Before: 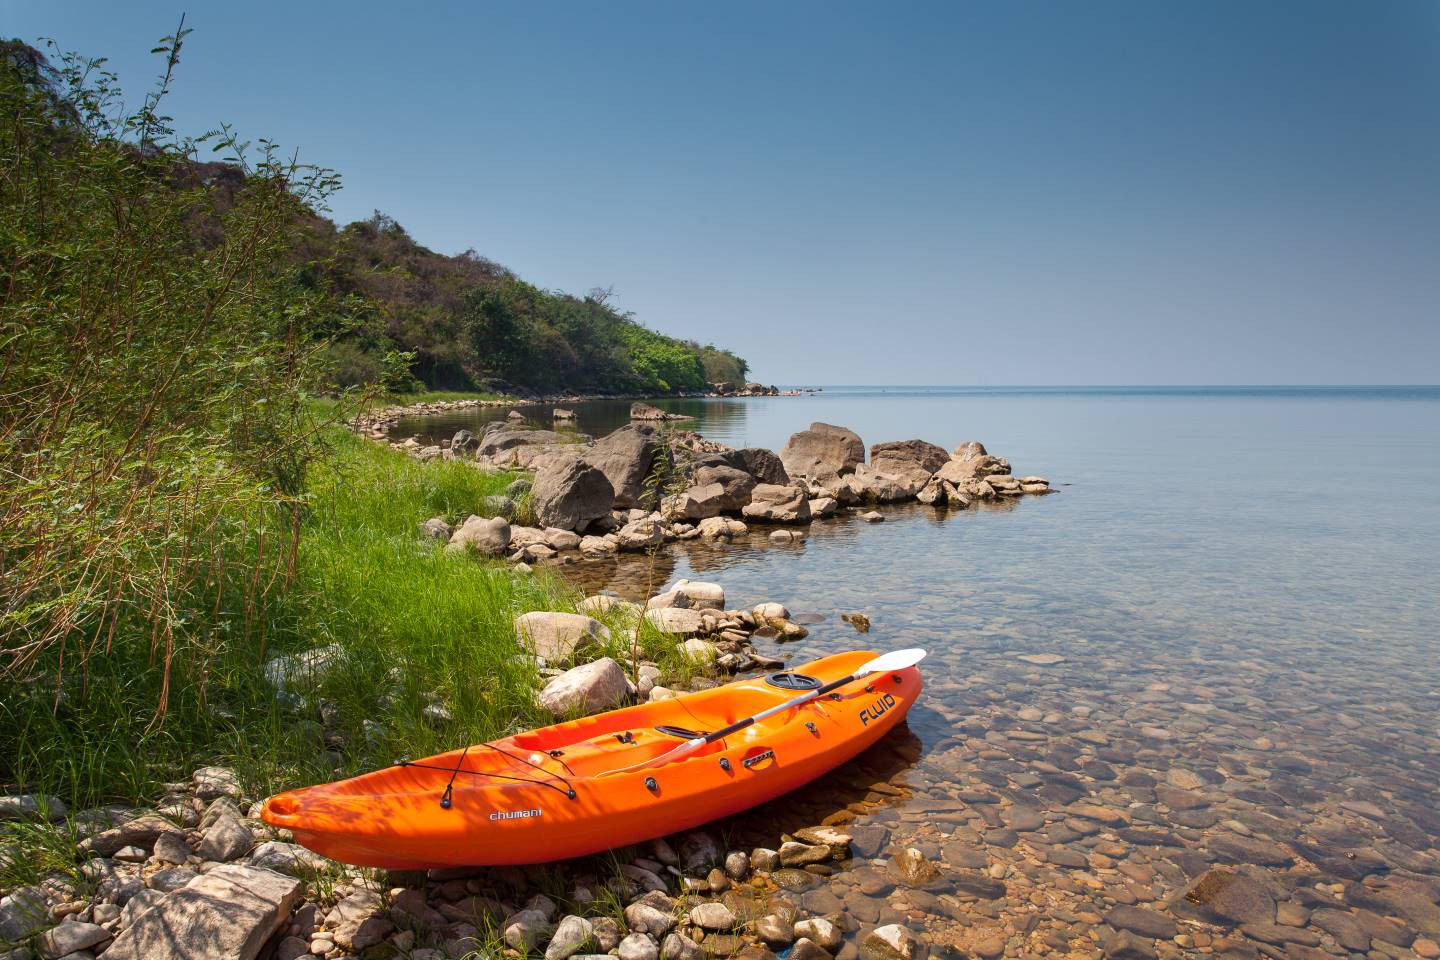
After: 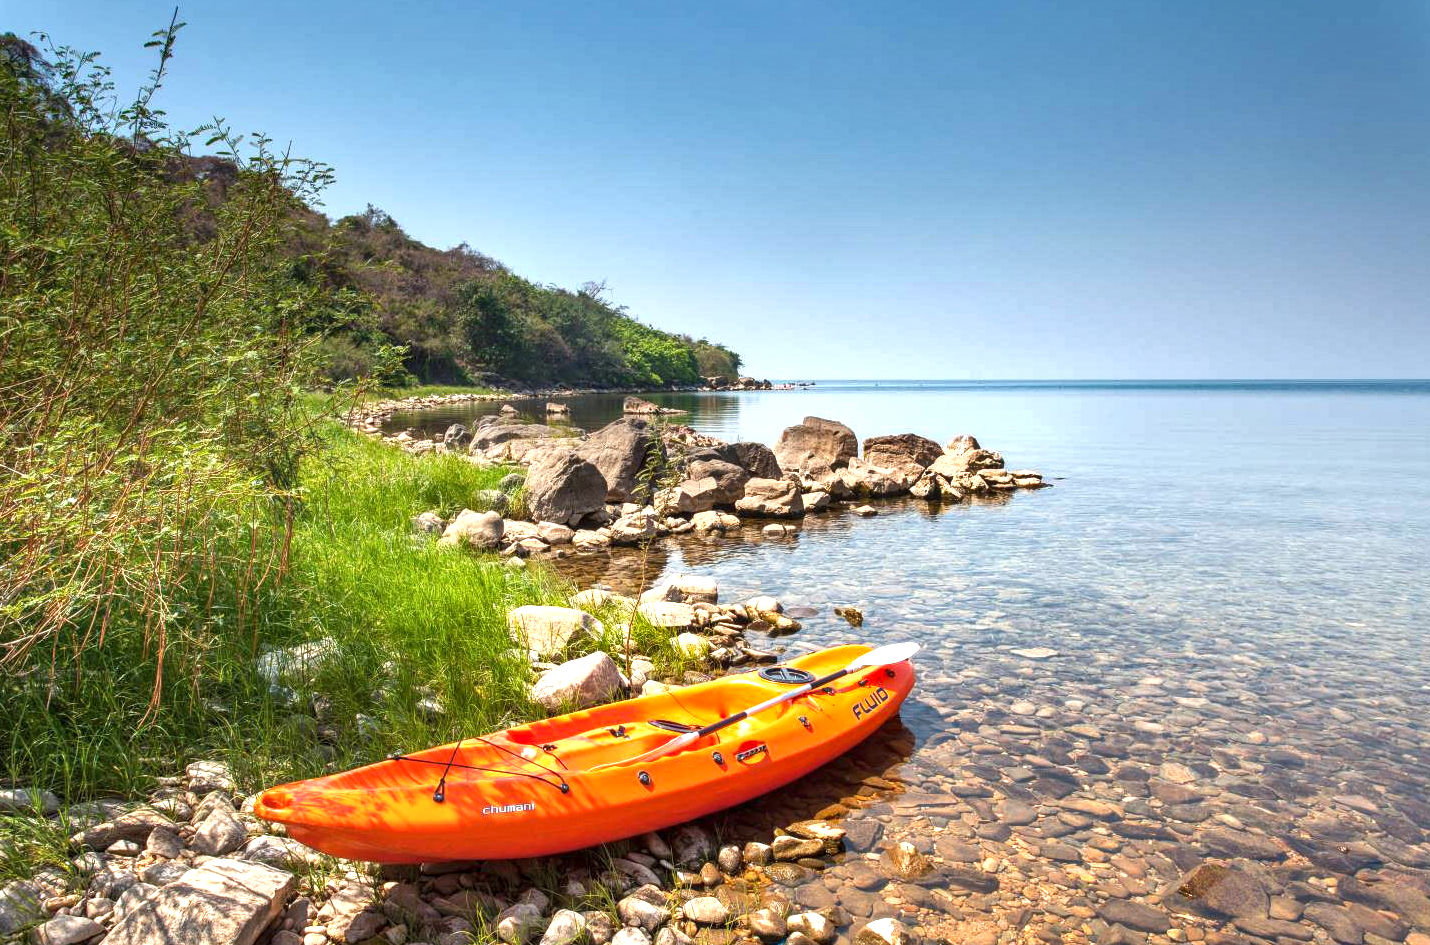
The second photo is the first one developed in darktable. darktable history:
crop: left 0.499%, top 0.666%, right 0.172%, bottom 0.81%
exposure: black level correction 0, exposure 0.95 EV, compensate highlight preservation false
tone equalizer: mask exposure compensation -0.497 EV
local contrast: on, module defaults
shadows and highlights: white point adjustment 0.863, soften with gaussian
